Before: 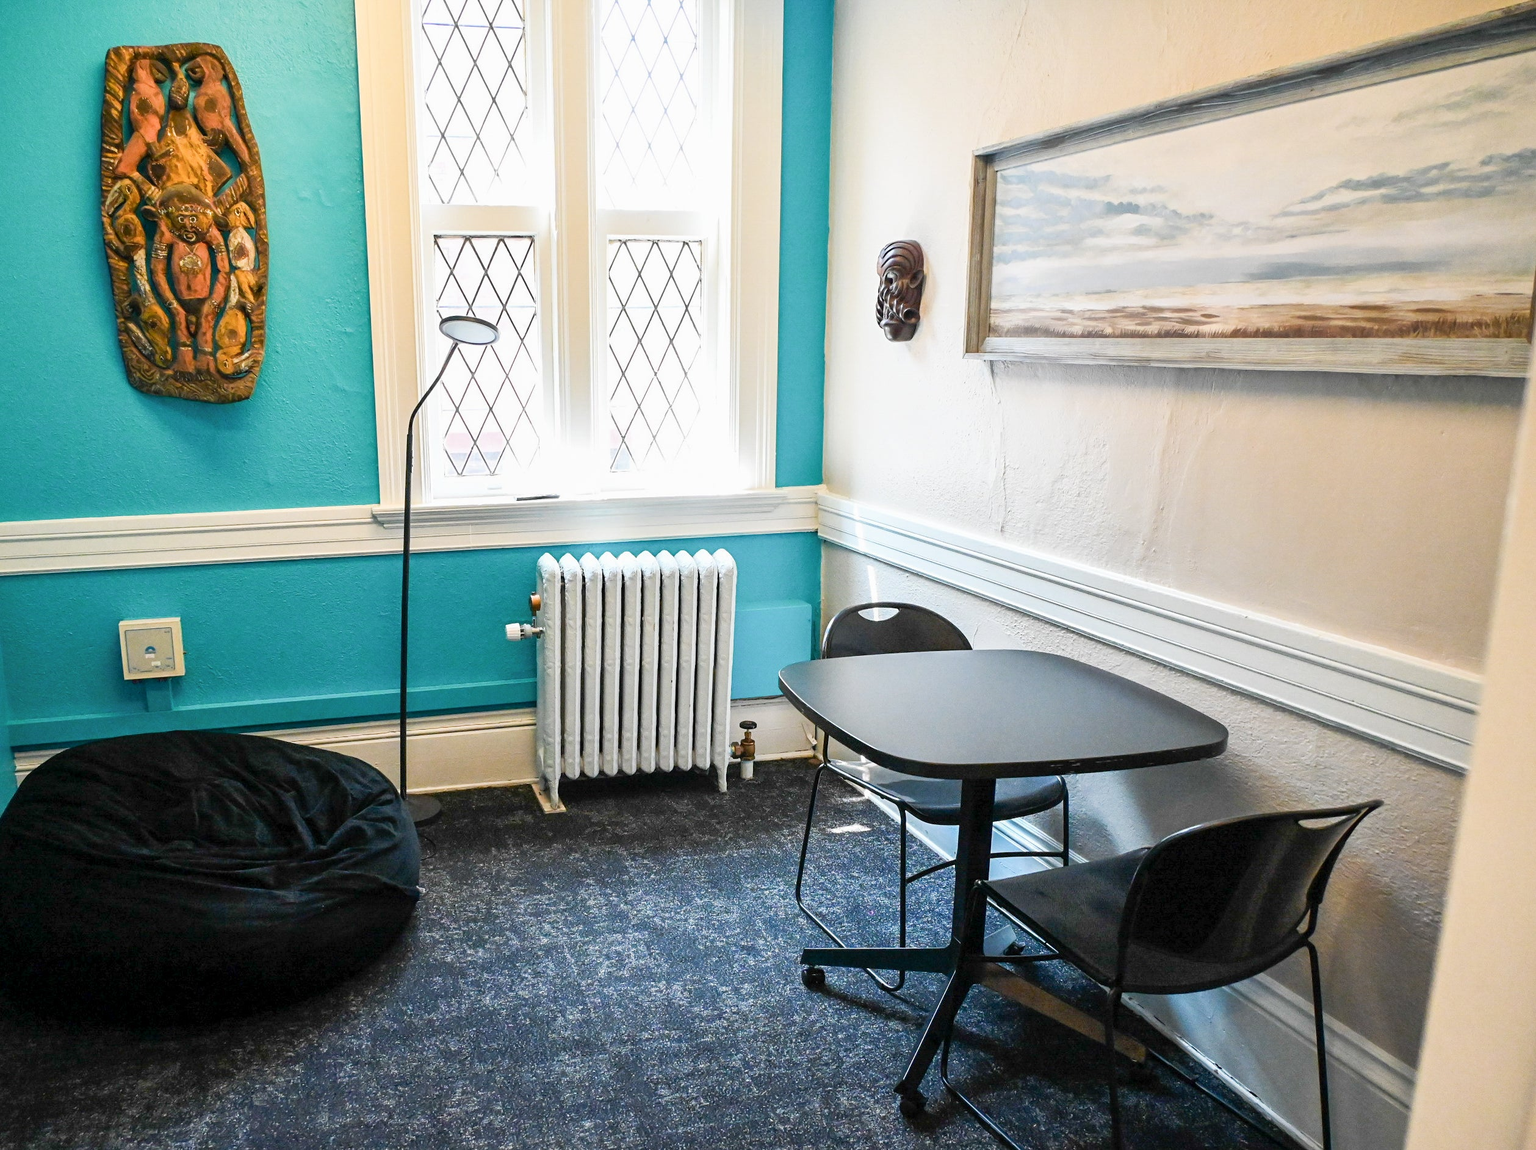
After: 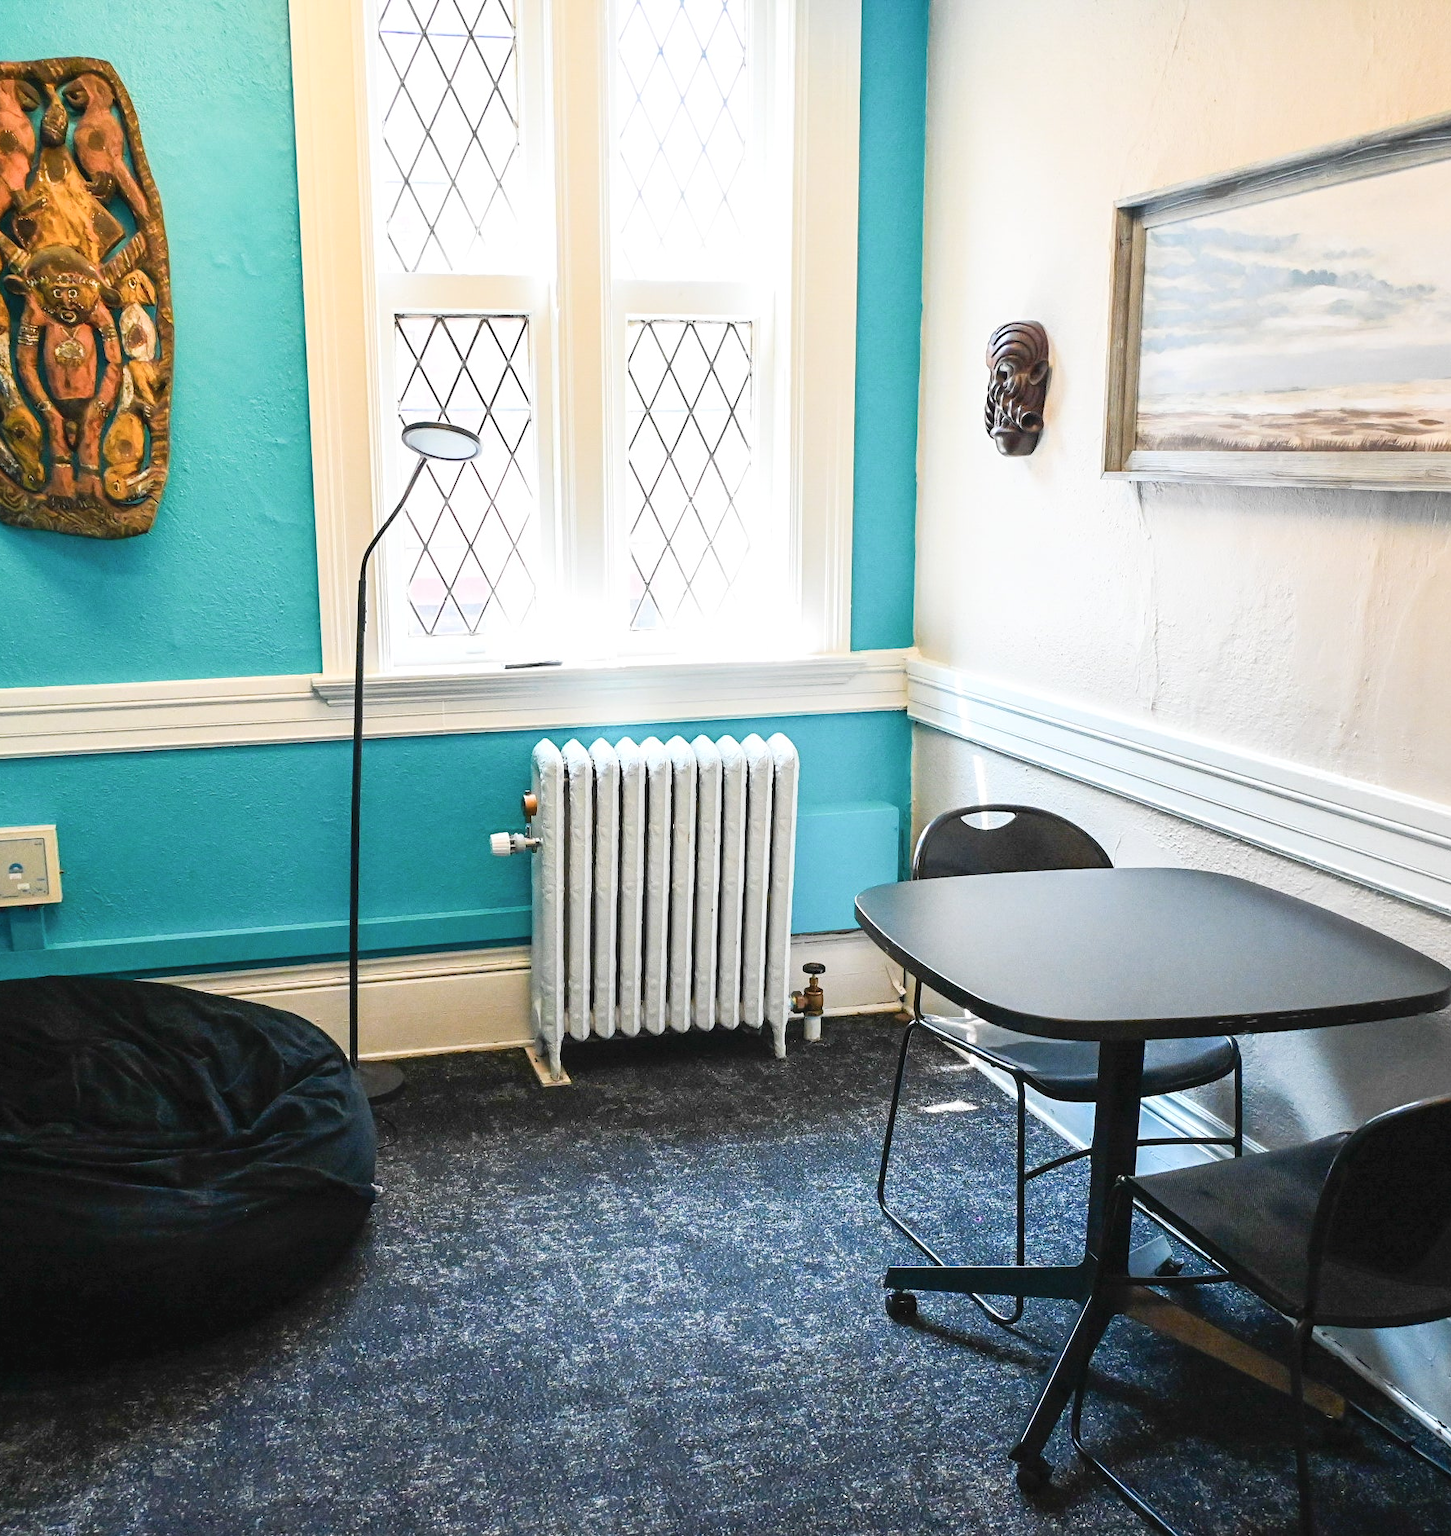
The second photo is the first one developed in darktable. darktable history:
shadows and highlights: shadows -30, highlights 30
crop and rotate: left 9.061%, right 20.142%
exposure: black level correction -0.005, exposure 0.054 EV, compensate highlight preservation false
